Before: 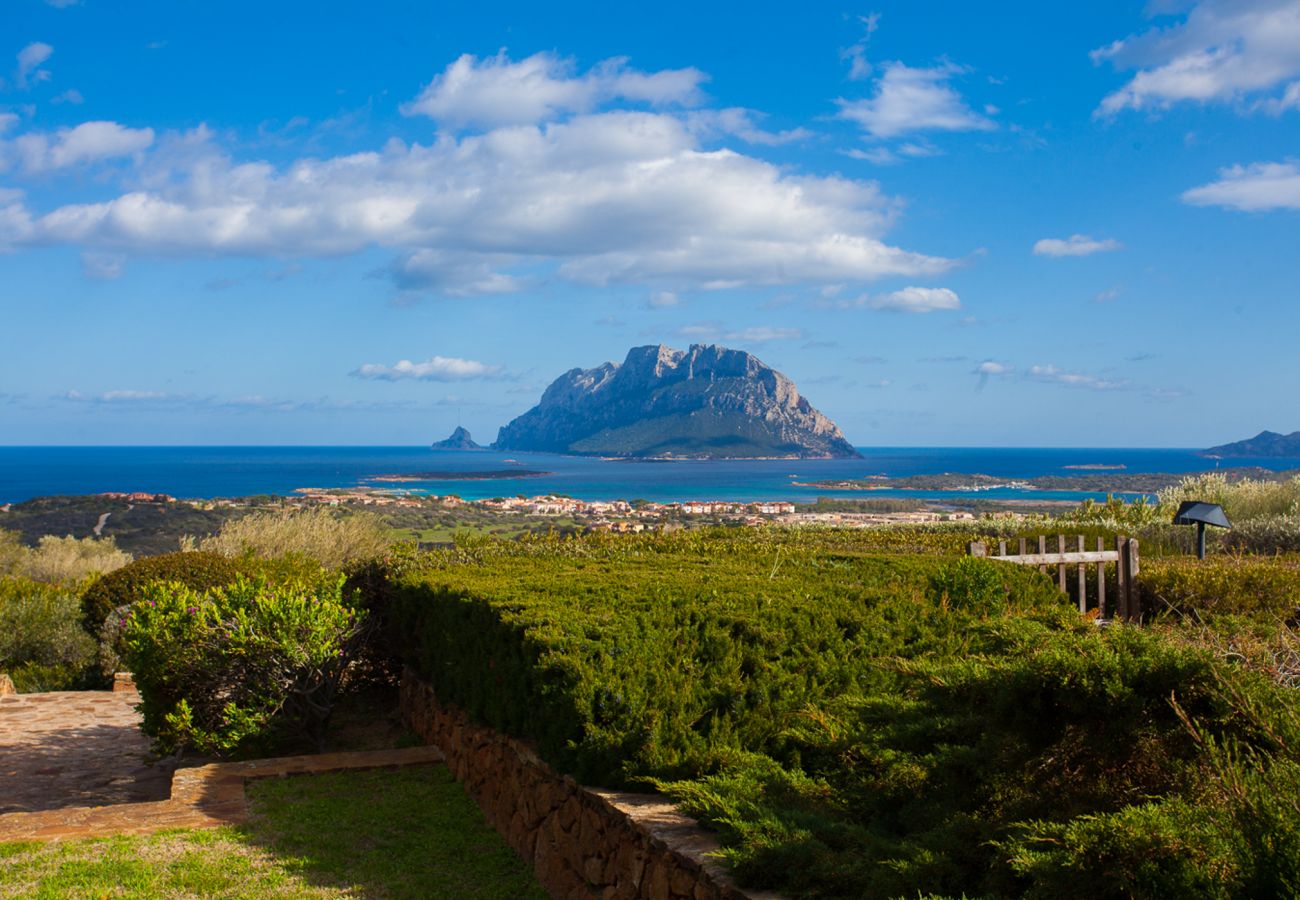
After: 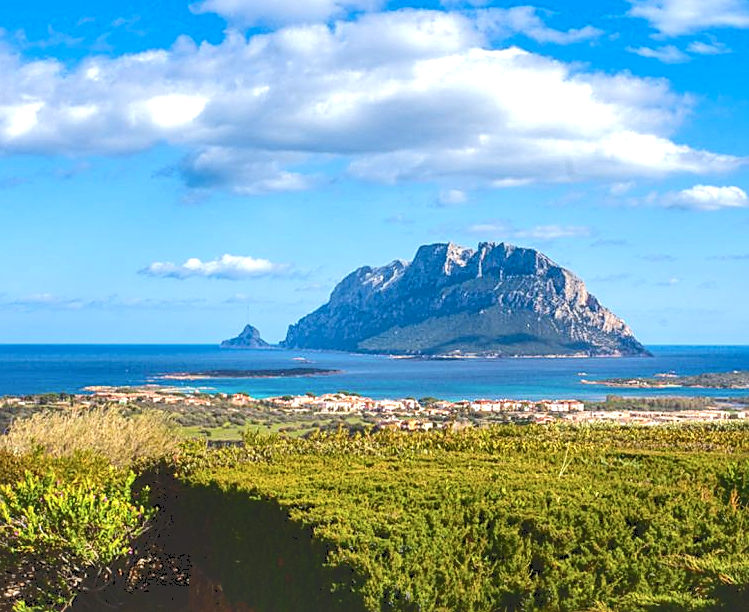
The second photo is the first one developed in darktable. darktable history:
exposure: exposure 0.655 EV, compensate exposure bias true, compensate highlight preservation false
tone equalizer: mask exposure compensation -0.513 EV
sharpen: on, module defaults
crop: left 16.241%, top 11.443%, right 26.113%, bottom 20.537%
local contrast: on, module defaults
tone curve: curves: ch0 [(0, 0) (0.003, 0.177) (0.011, 0.177) (0.025, 0.176) (0.044, 0.178) (0.069, 0.186) (0.1, 0.194) (0.136, 0.203) (0.177, 0.223) (0.224, 0.255) (0.277, 0.305) (0.335, 0.383) (0.399, 0.467) (0.468, 0.546) (0.543, 0.616) (0.623, 0.694) (0.709, 0.764) (0.801, 0.834) (0.898, 0.901) (1, 1)], color space Lab, independent channels, preserve colors none
shadows and highlights: soften with gaussian
